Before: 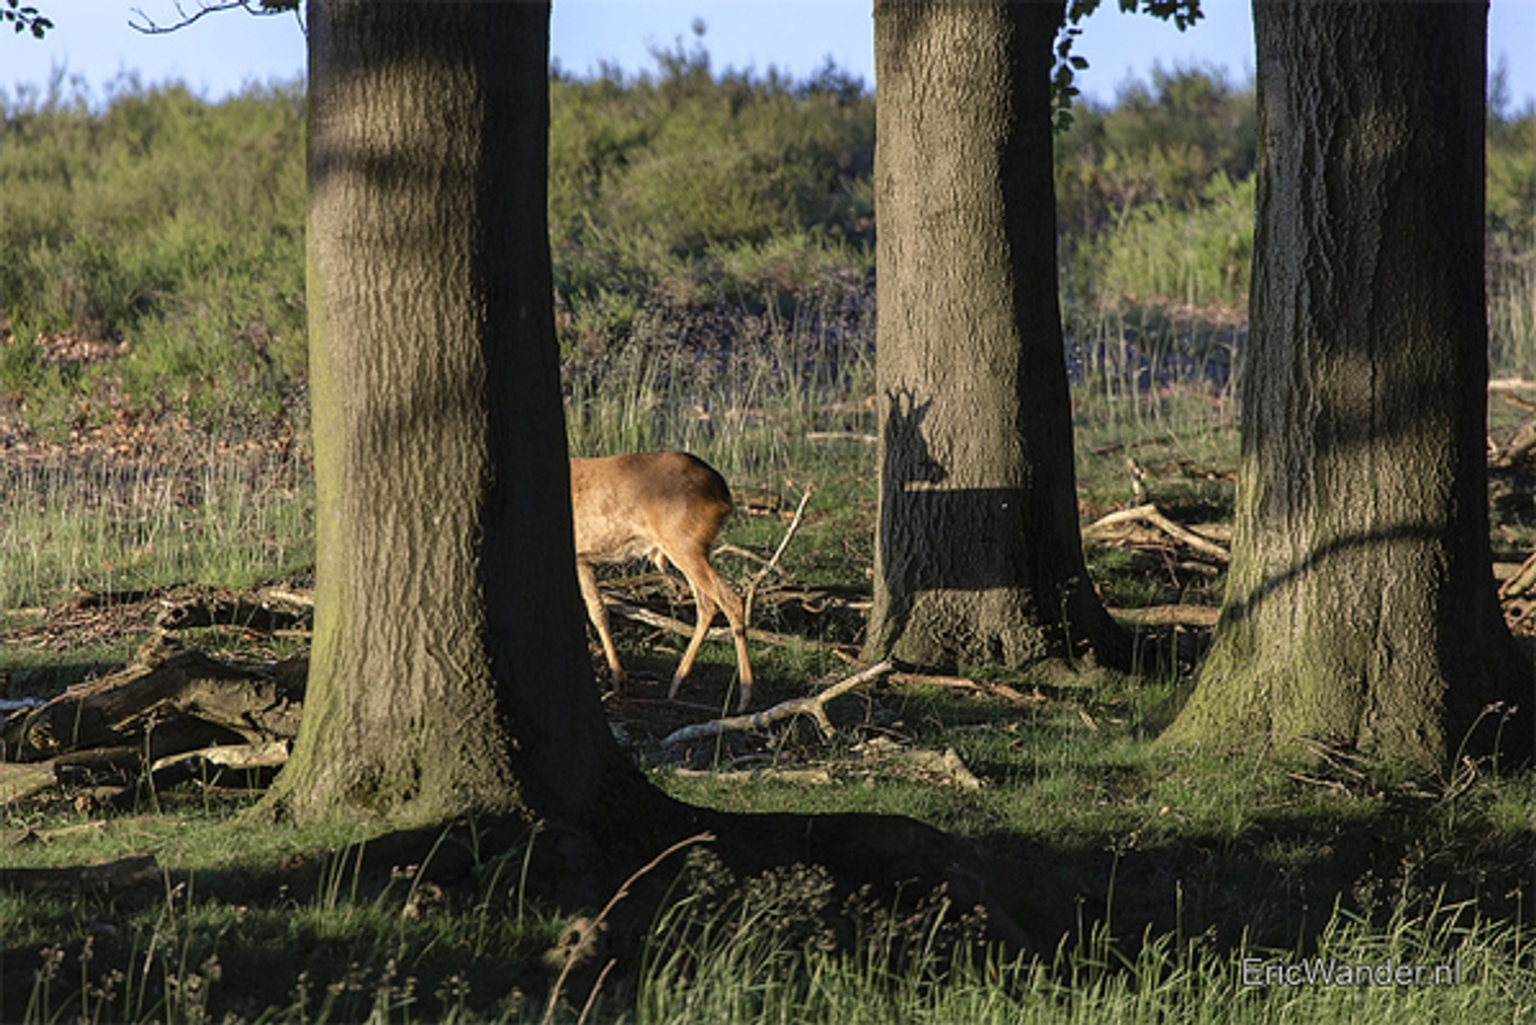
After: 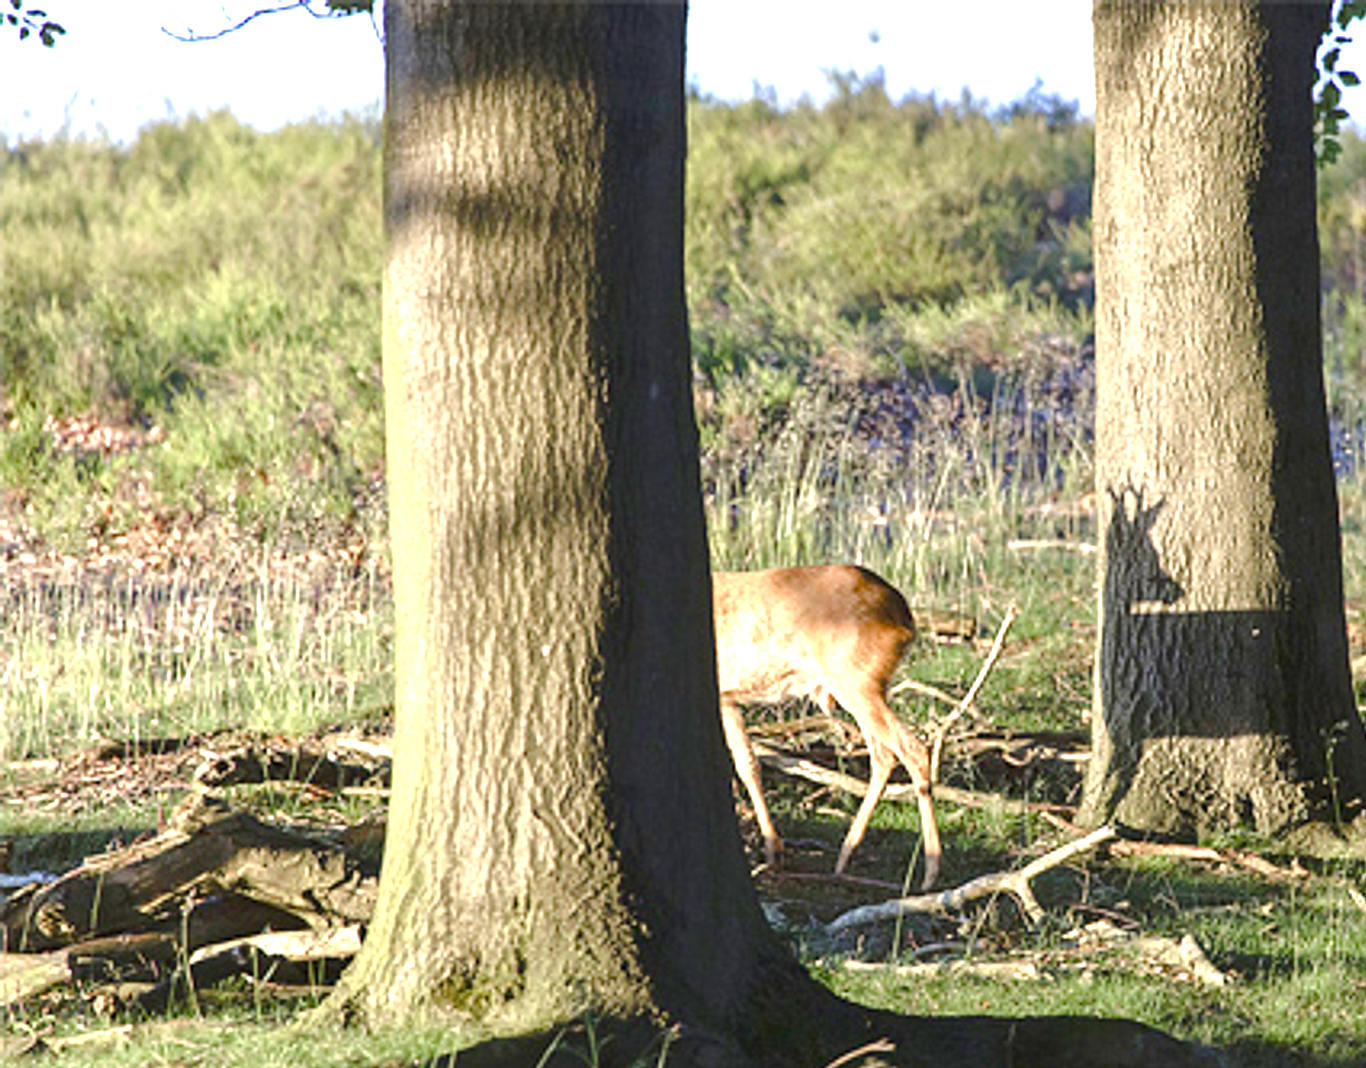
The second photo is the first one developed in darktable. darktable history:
crop: right 28.833%, bottom 16.626%
color balance rgb: white fulcrum 0.06 EV, linear chroma grading › global chroma 8.823%, perceptual saturation grading › global saturation 20%, perceptual saturation grading › highlights -49.447%, perceptual saturation grading › shadows 26.213%, perceptual brilliance grading › mid-tones 11.096%, perceptual brilliance grading › shadows 15.169%
exposure: black level correction 0, exposure 1.514 EV, compensate highlight preservation false
